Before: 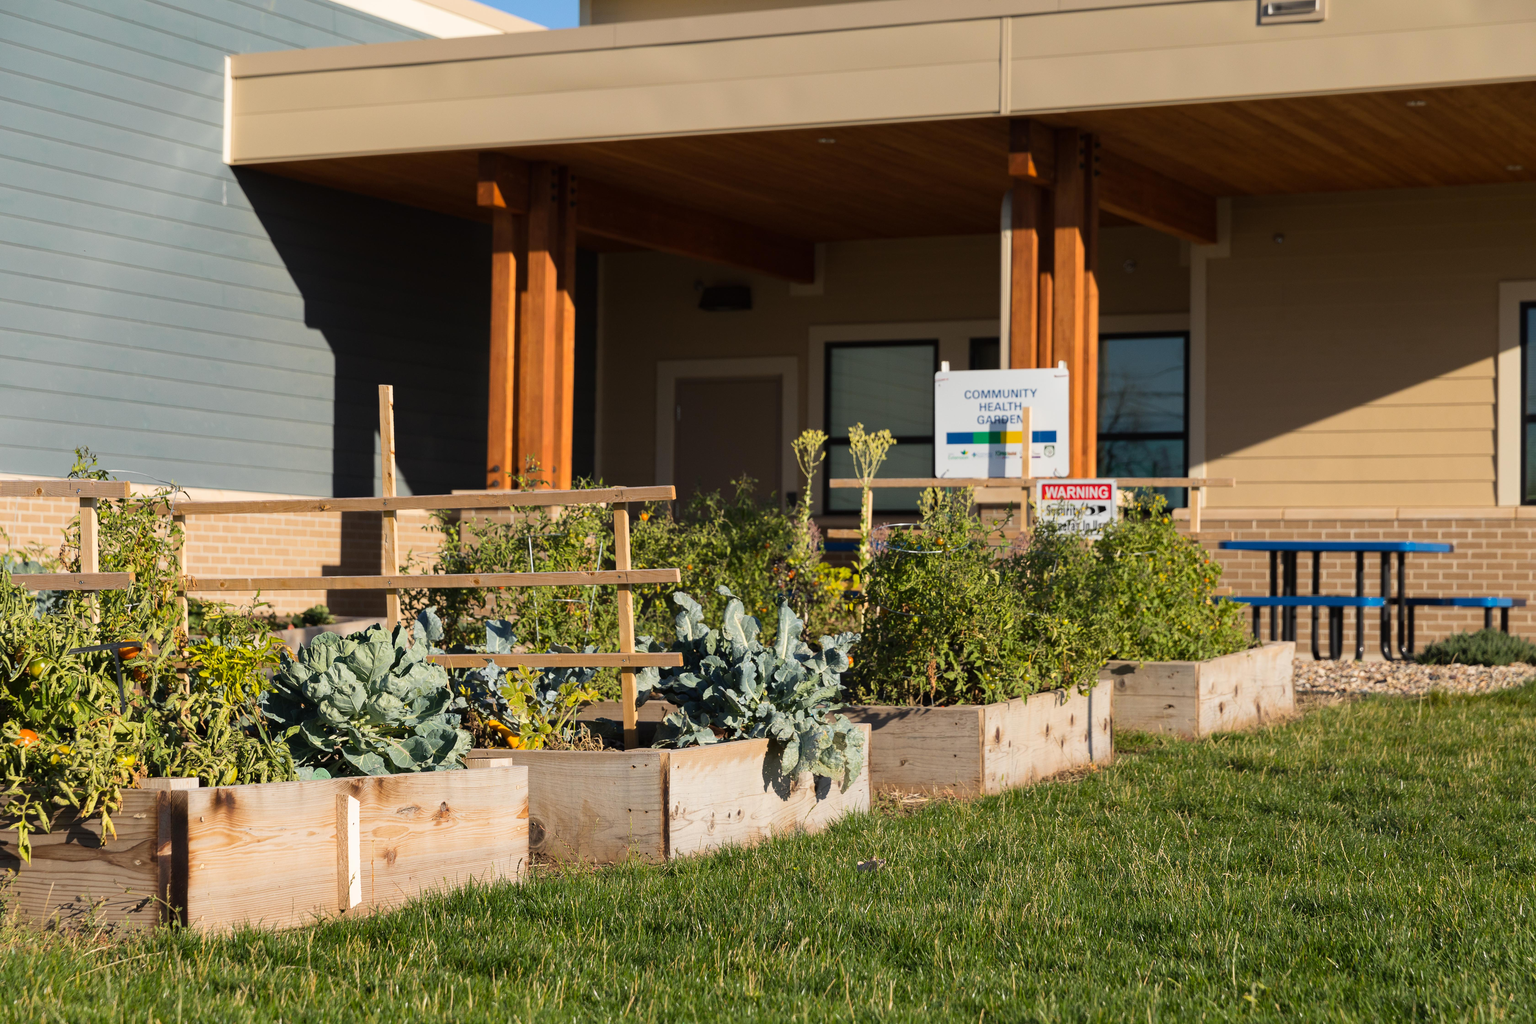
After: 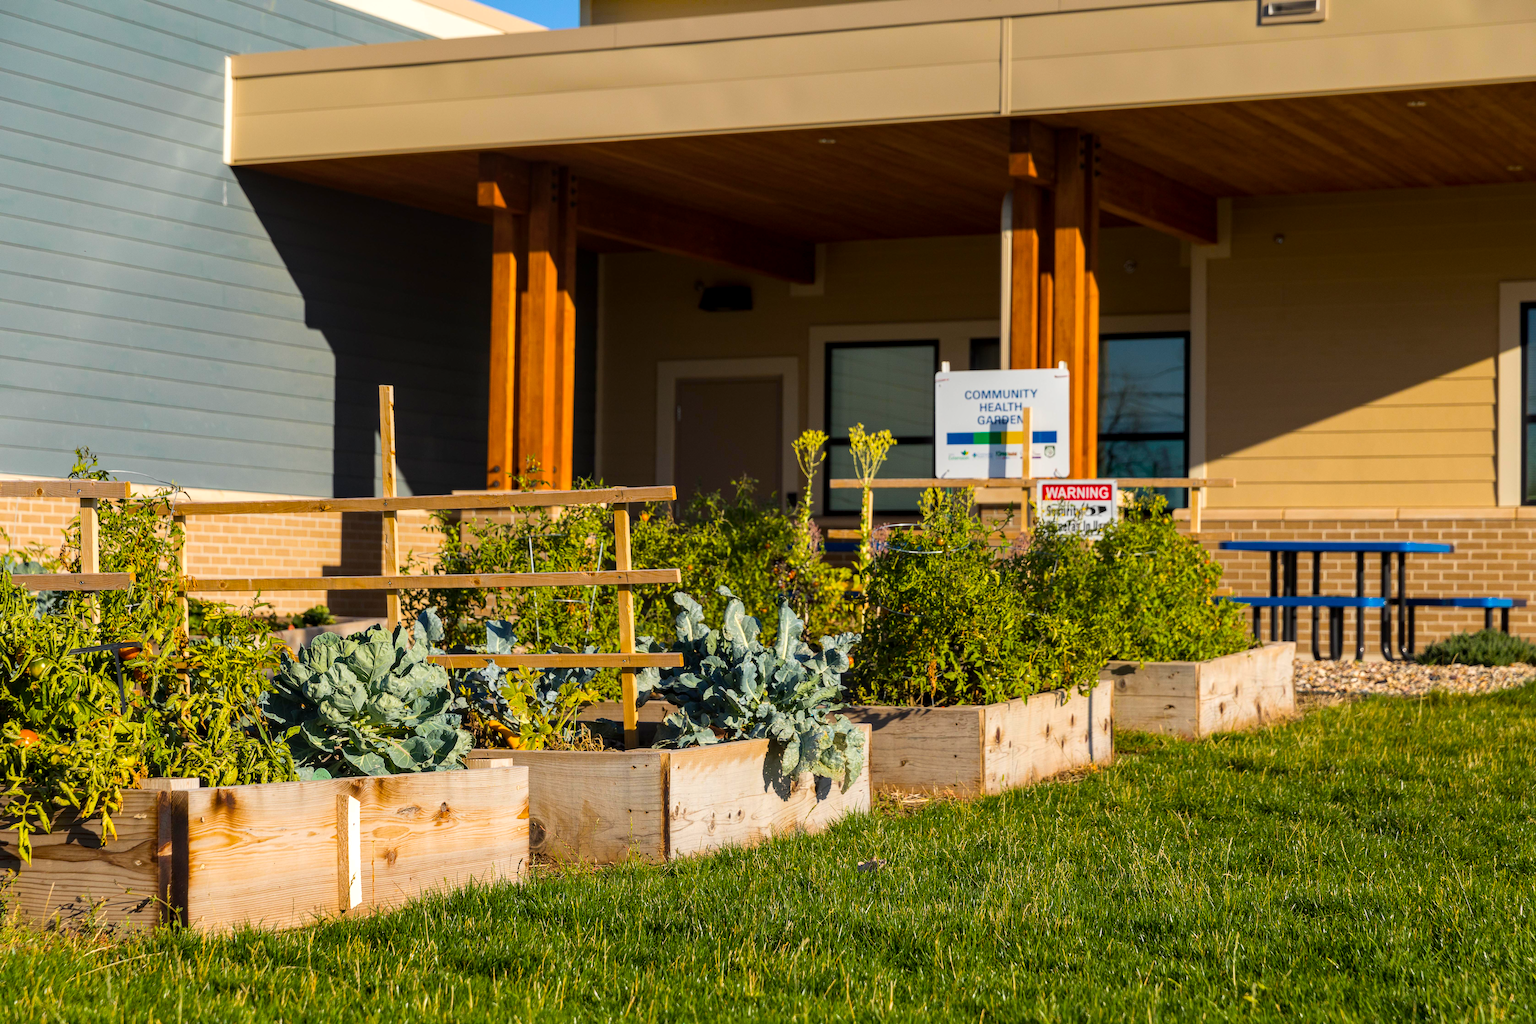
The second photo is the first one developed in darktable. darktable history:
local contrast: detail 130%
color balance rgb: perceptual saturation grading › global saturation 40%, global vibrance 15%
